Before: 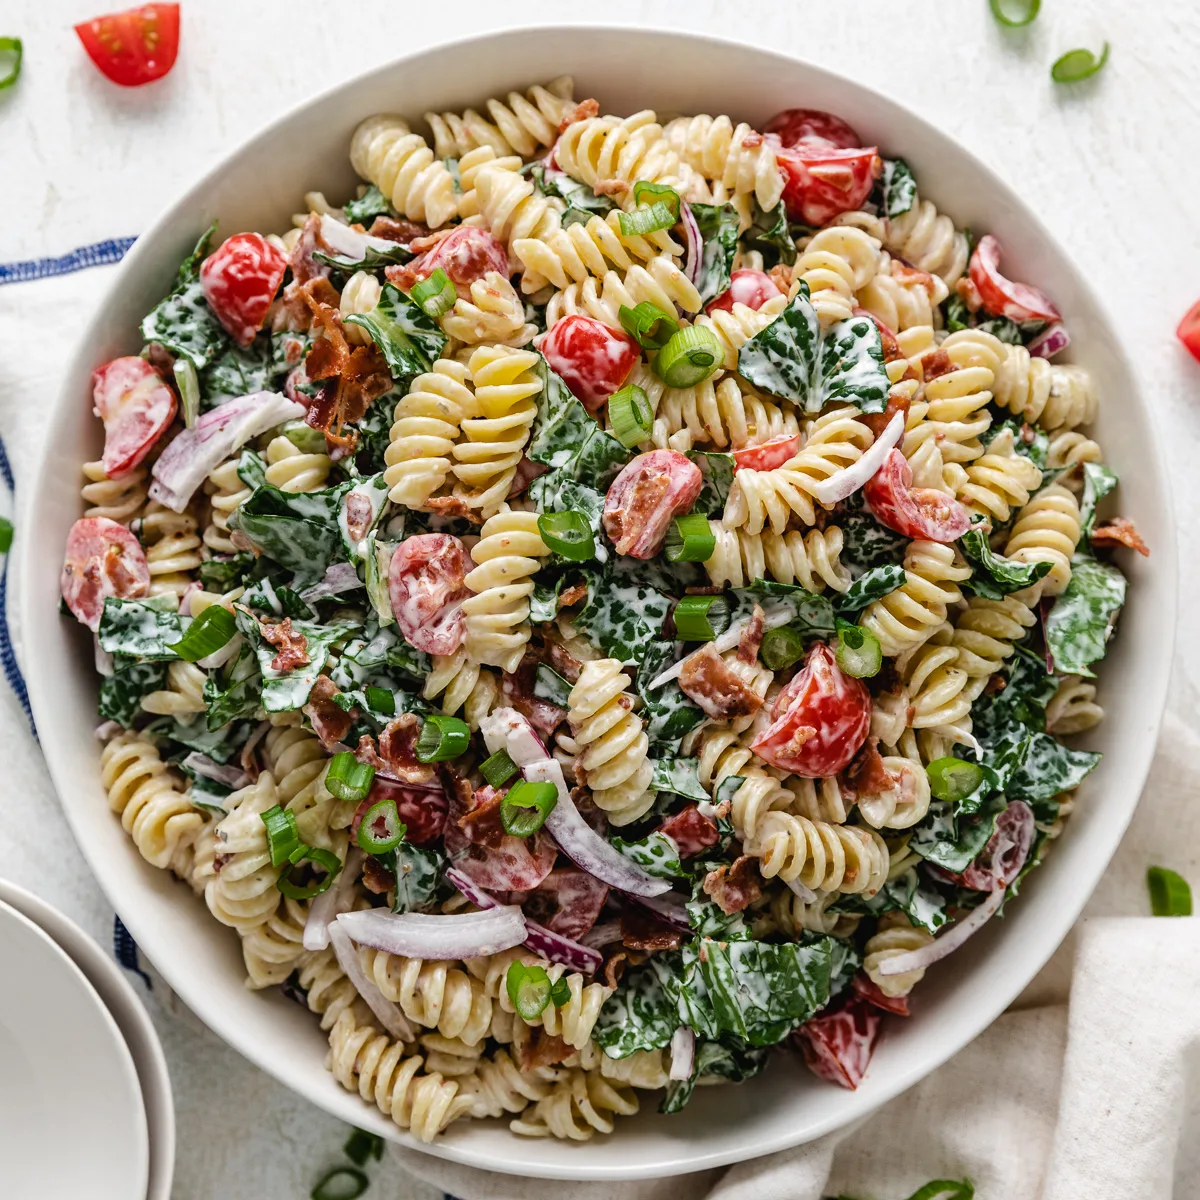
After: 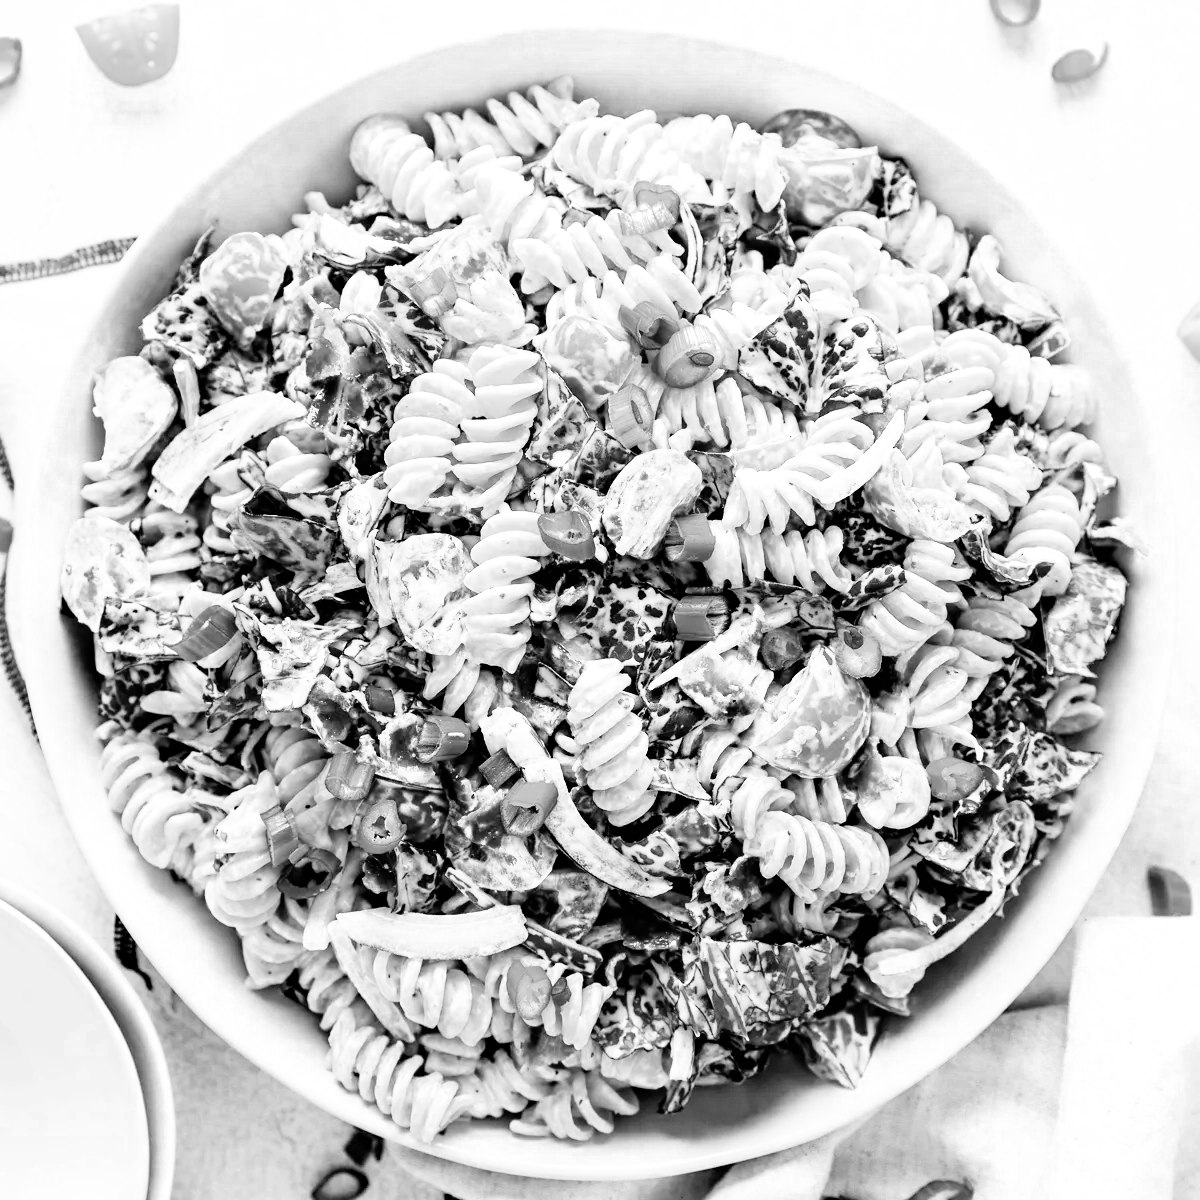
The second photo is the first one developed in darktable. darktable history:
haze removal: adaptive false
color zones: curves: ch0 [(0.004, 0.588) (0.116, 0.636) (0.259, 0.476) (0.423, 0.464) (0.75, 0.5)]; ch1 [(0, 0) (0.143, 0) (0.286, 0) (0.429, 0) (0.571, 0) (0.714, 0) (0.857, 0)]
filmic rgb: black relative exposure -5.07 EV, white relative exposure 3.96 EV, hardness 2.89, contrast 1.297, highlights saturation mix -10.39%, color science v6 (2022)
exposure: black level correction 0, exposure 1.487 EV, compensate exposure bias true, compensate highlight preservation false
